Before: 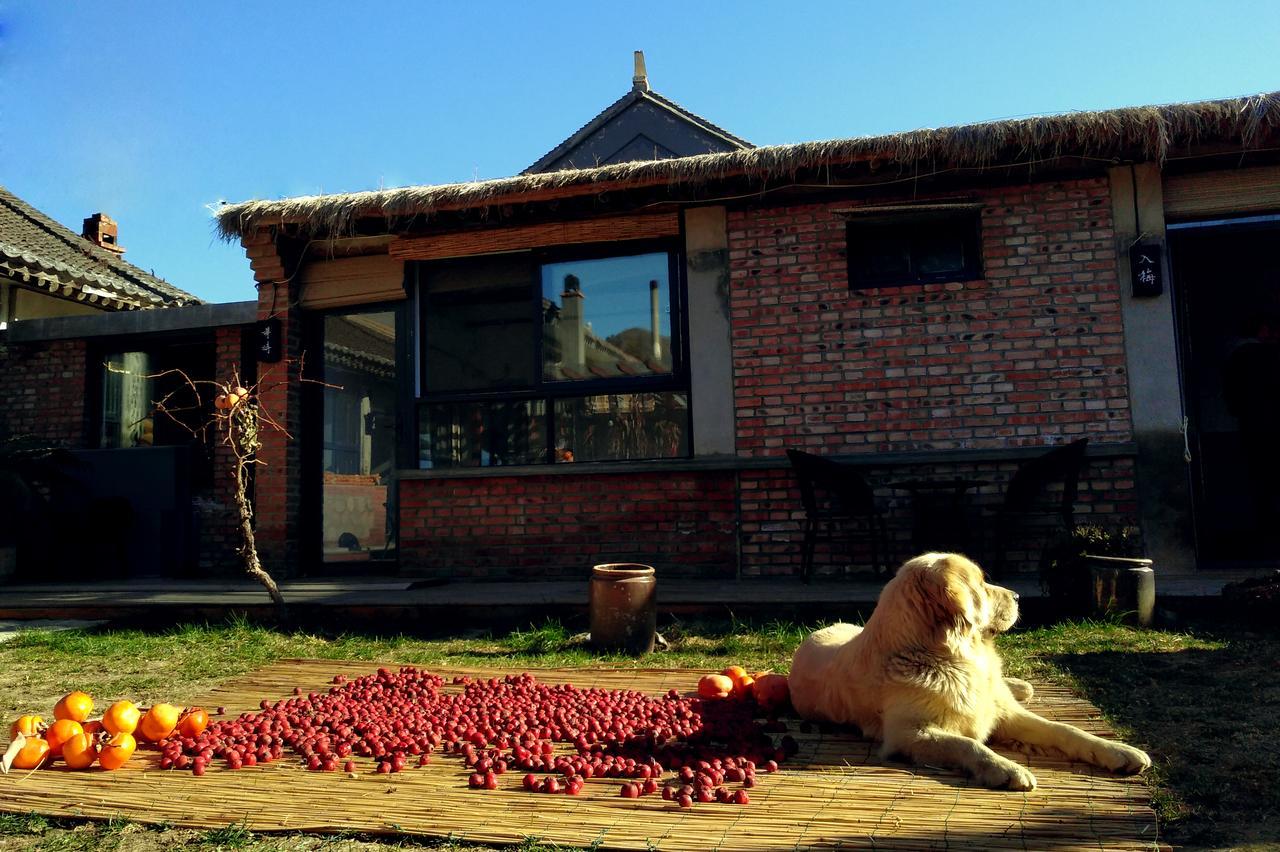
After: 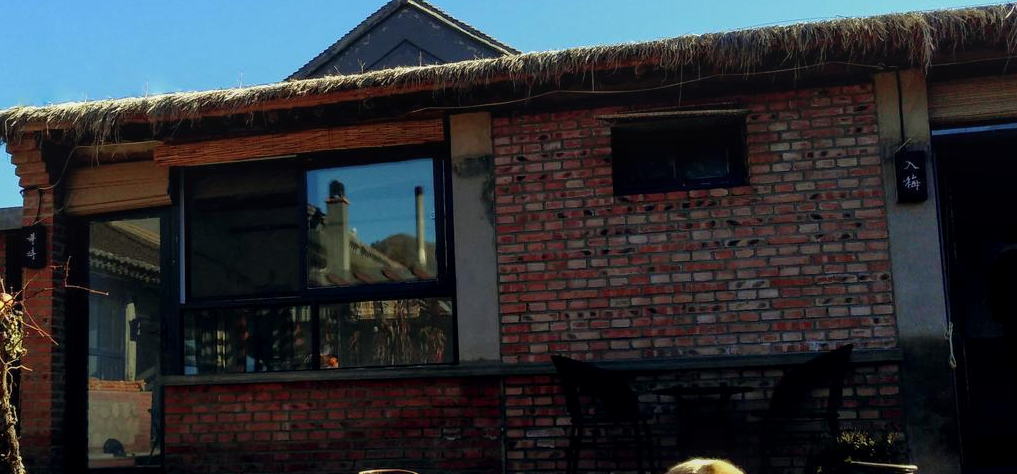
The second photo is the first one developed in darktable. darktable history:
crop: left 18.38%, top 11.092%, right 2.134%, bottom 33.217%
local contrast: detail 110%
